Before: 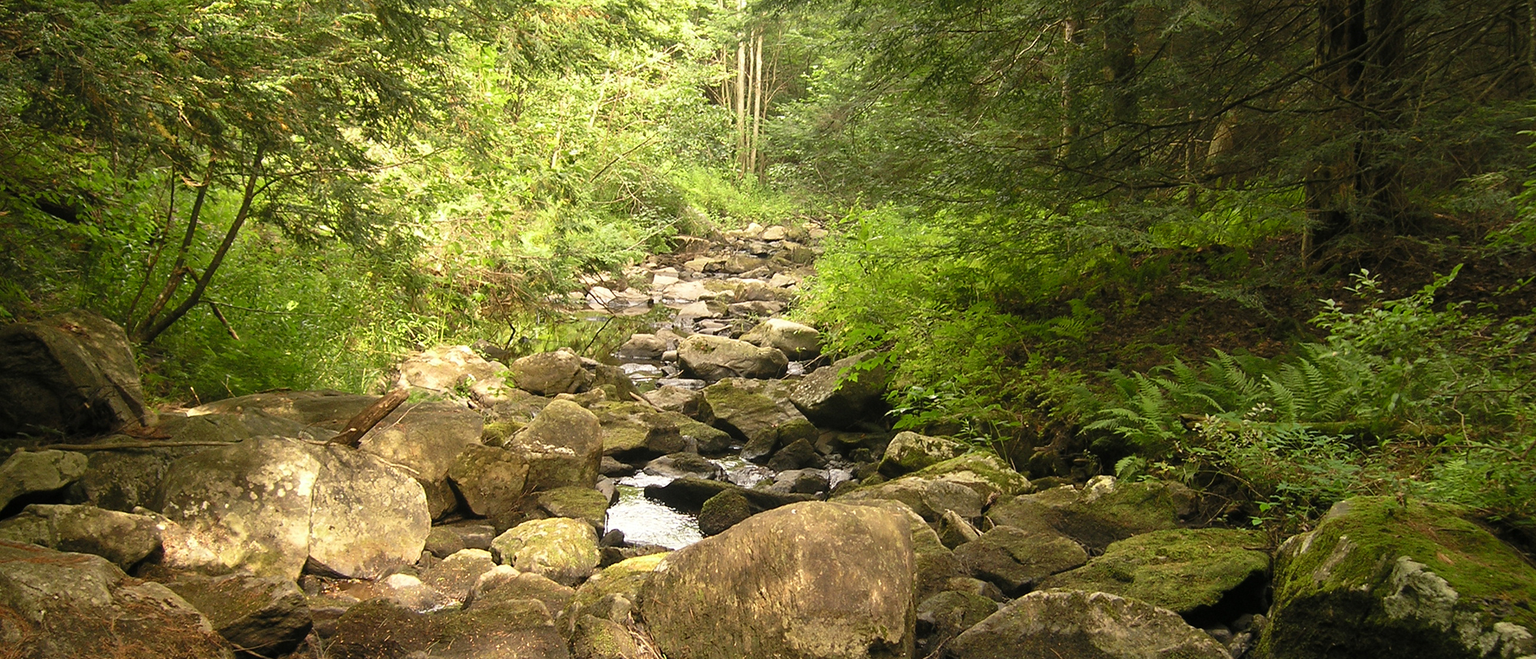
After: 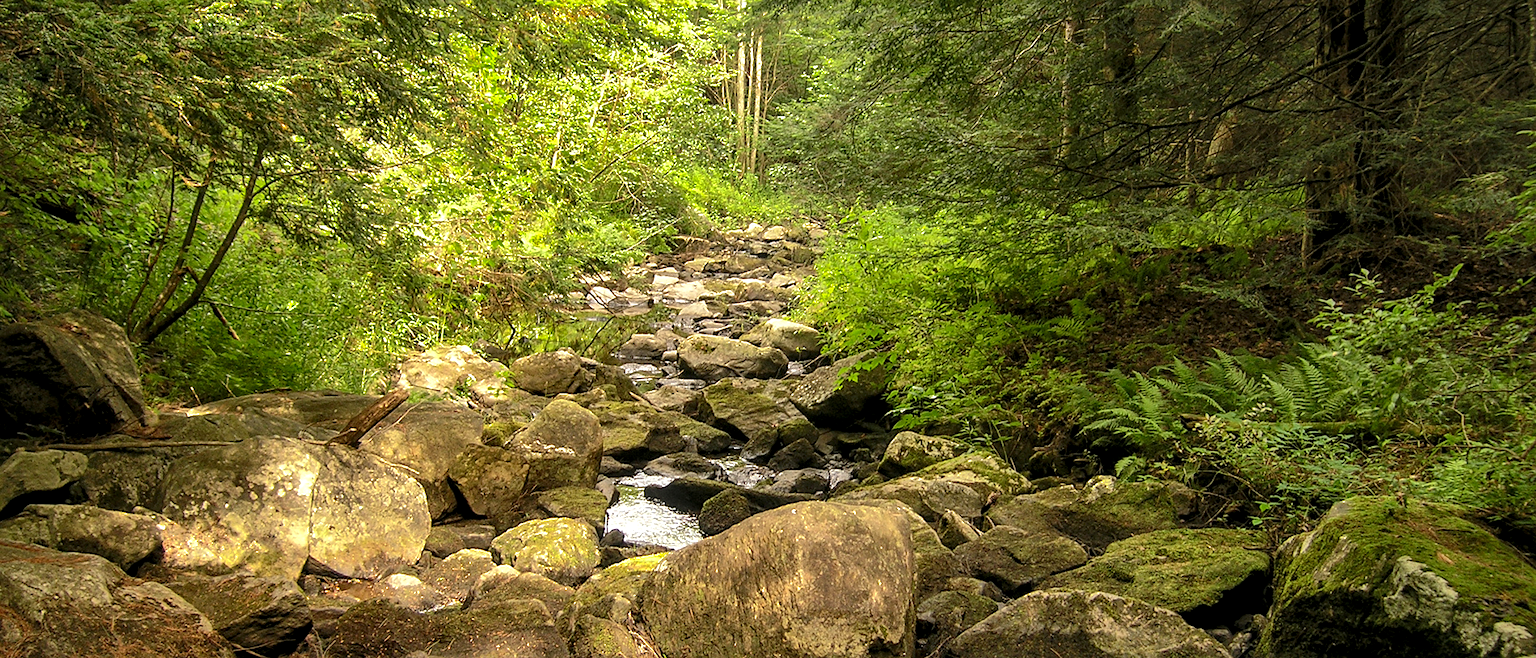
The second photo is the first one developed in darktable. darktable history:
local contrast: detail 150%
shadows and highlights: shadows 25.12, highlights -70.14
sharpen: amount 0.217
contrast brightness saturation: saturation 0.097
